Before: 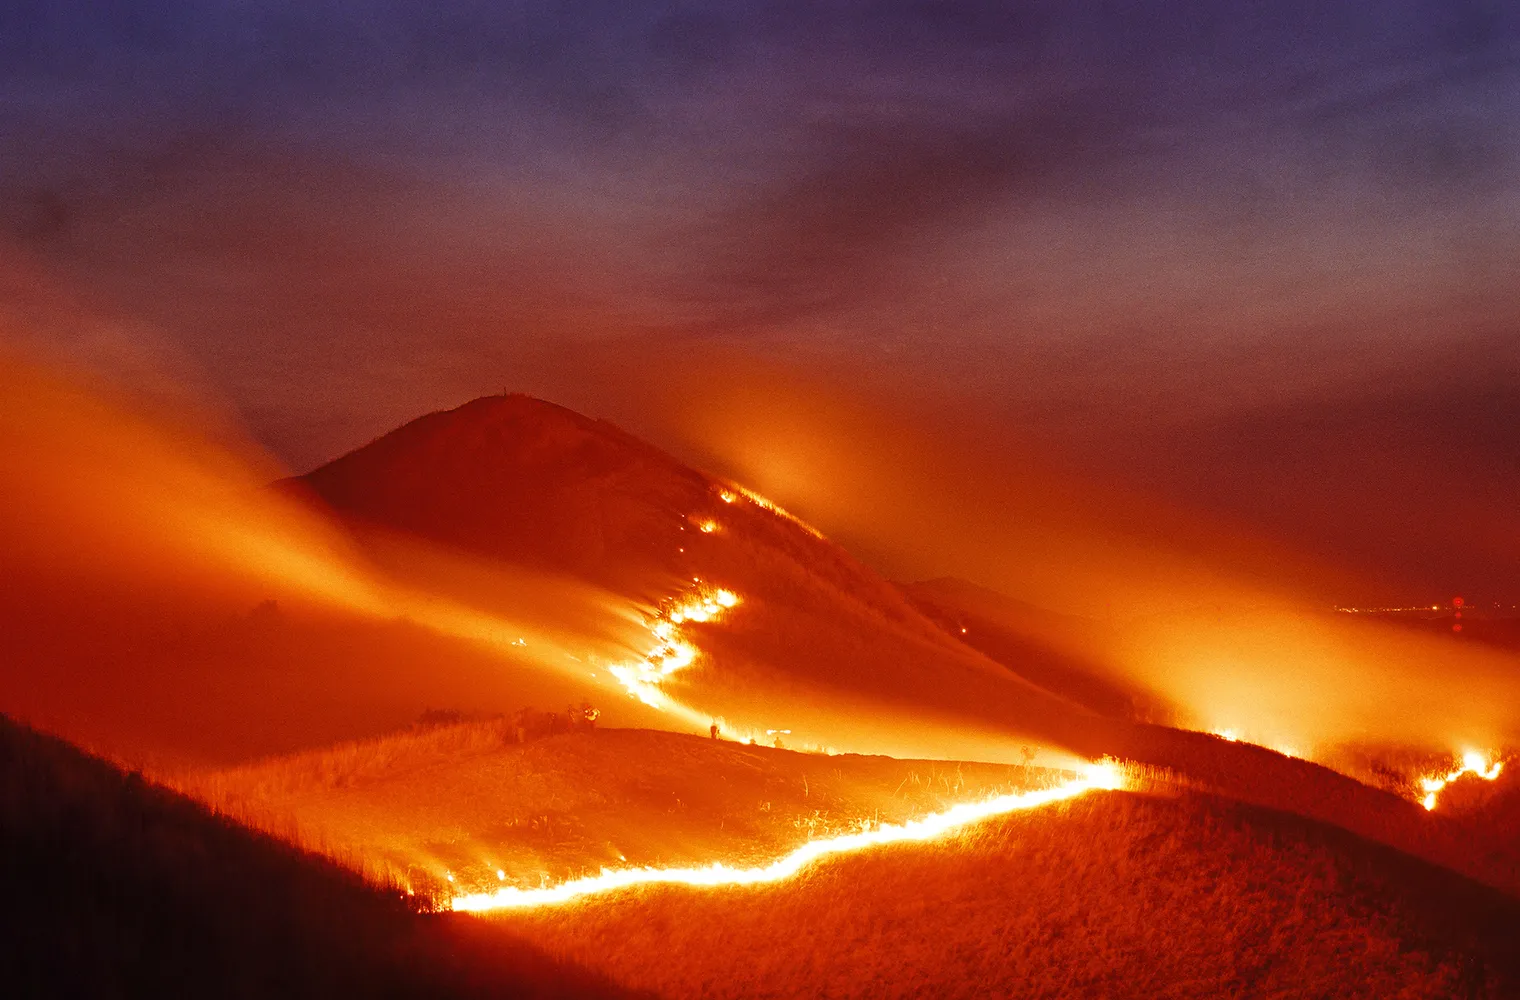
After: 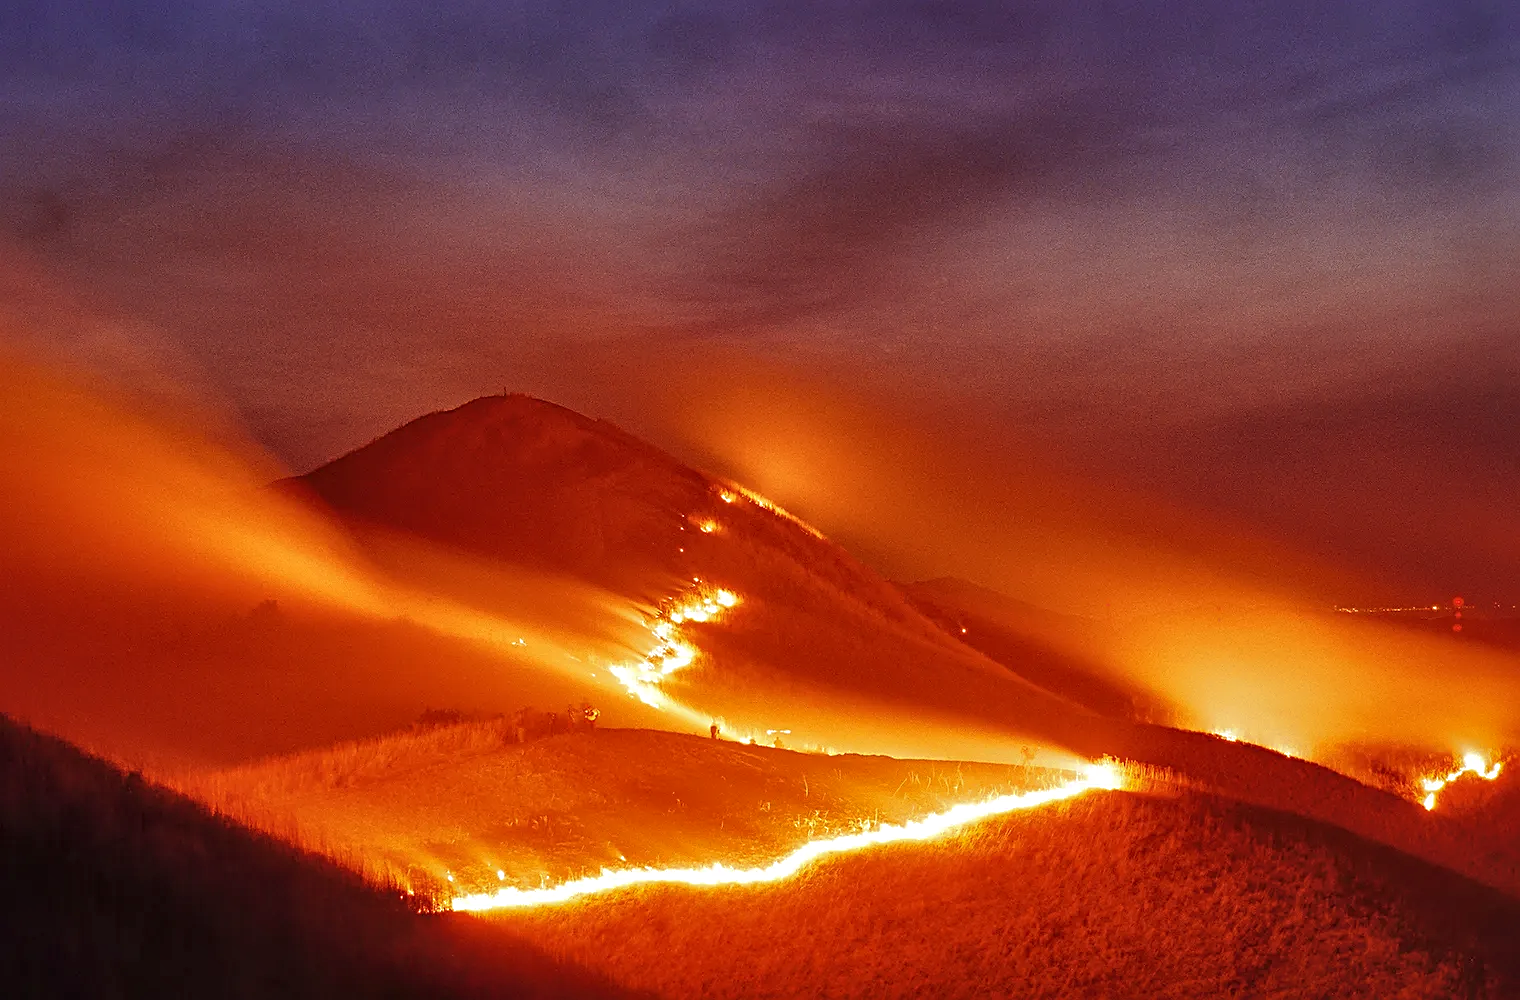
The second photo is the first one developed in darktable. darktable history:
sharpen: on, module defaults
shadows and highlights: shadows 40, highlights -60
local contrast: mode bilateral grid, contrast 20, coarseness 50, detail 120%, midtone range 0.2
